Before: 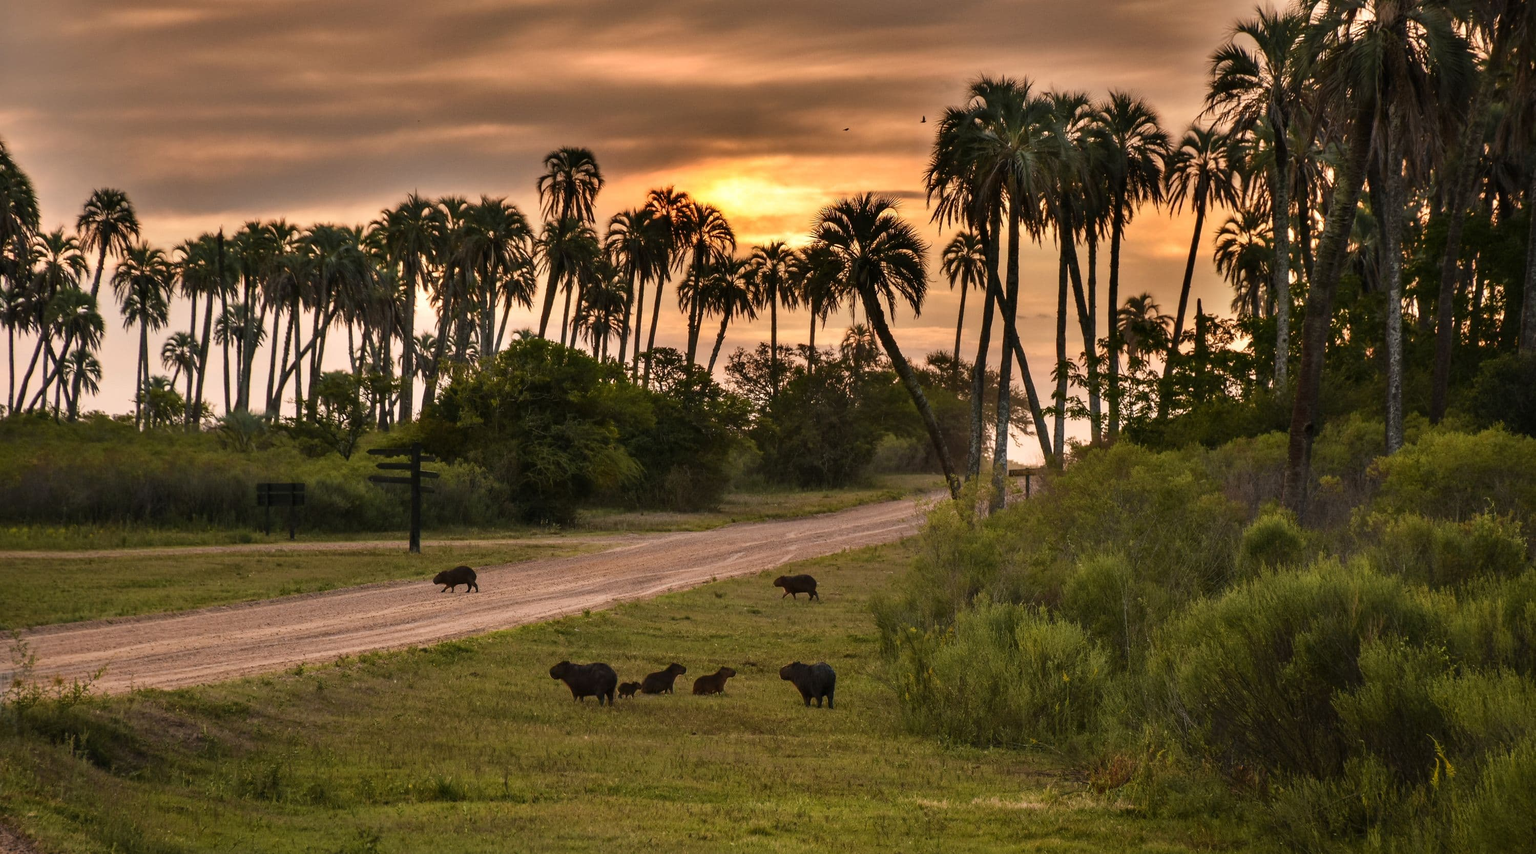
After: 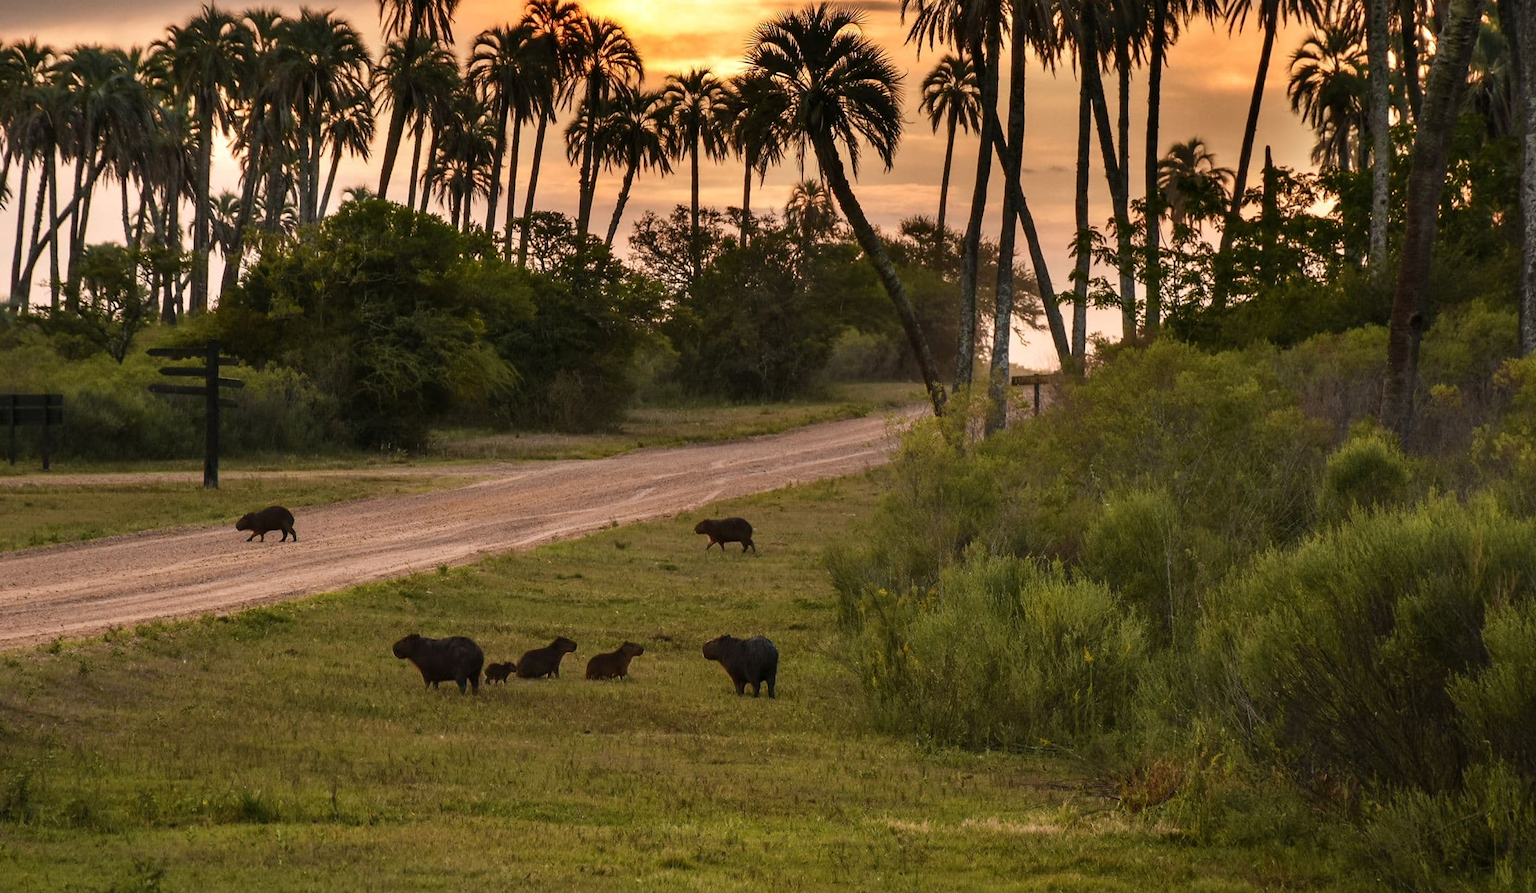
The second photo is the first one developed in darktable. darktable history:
crop: left 16.844%, top 22.374%, right 8.938%
